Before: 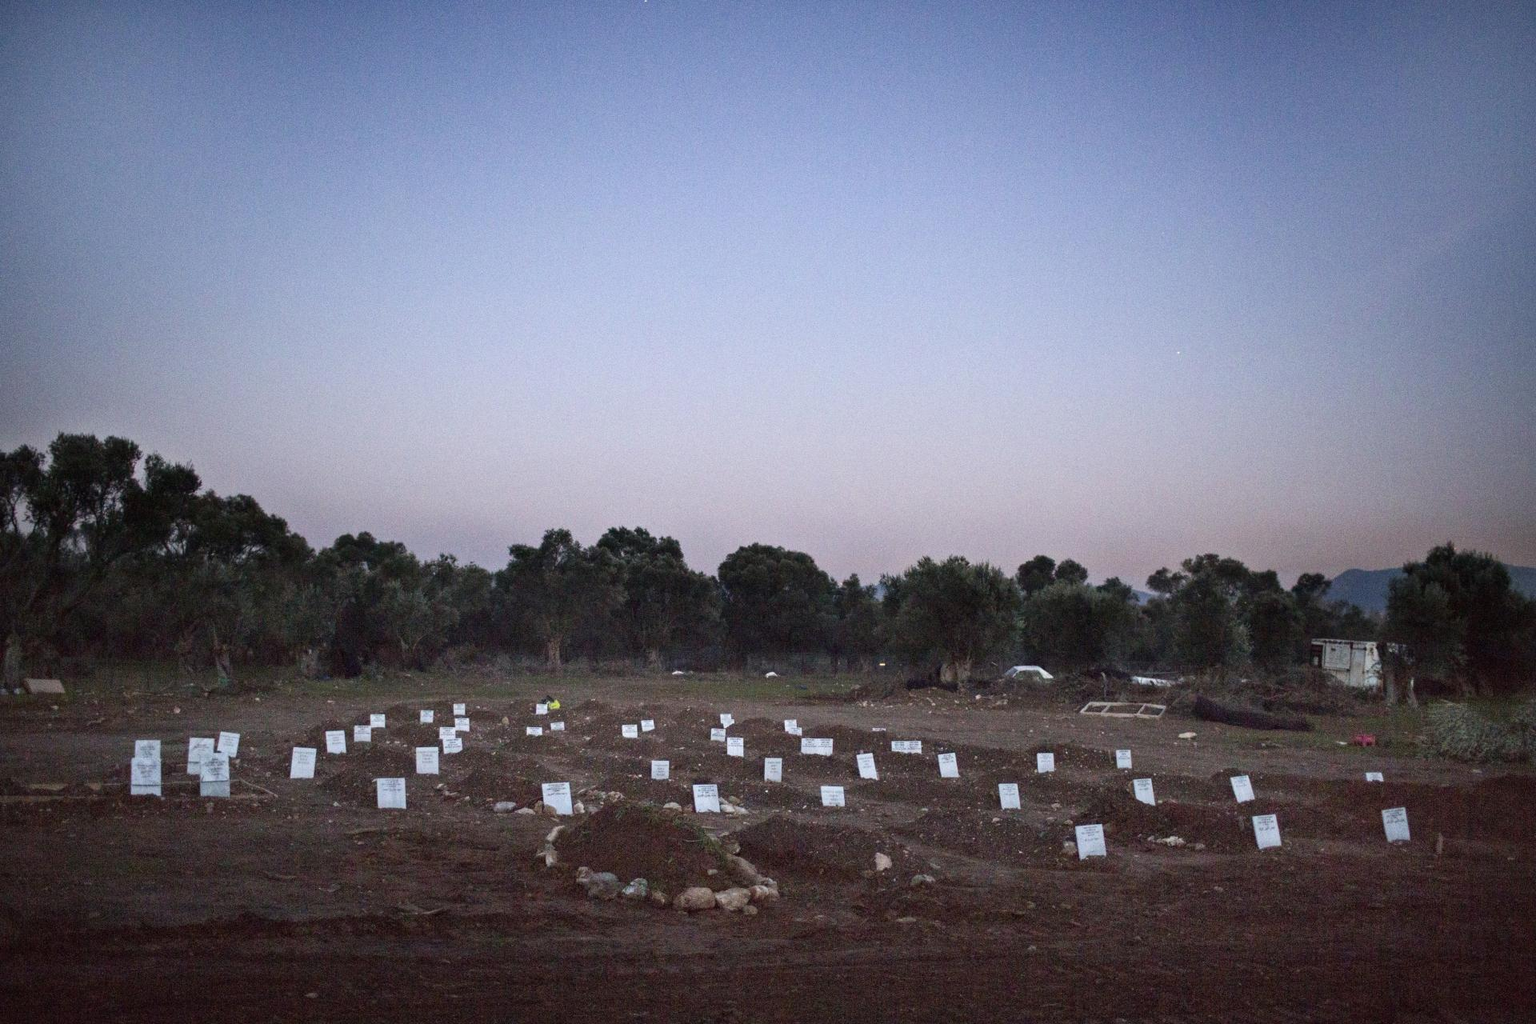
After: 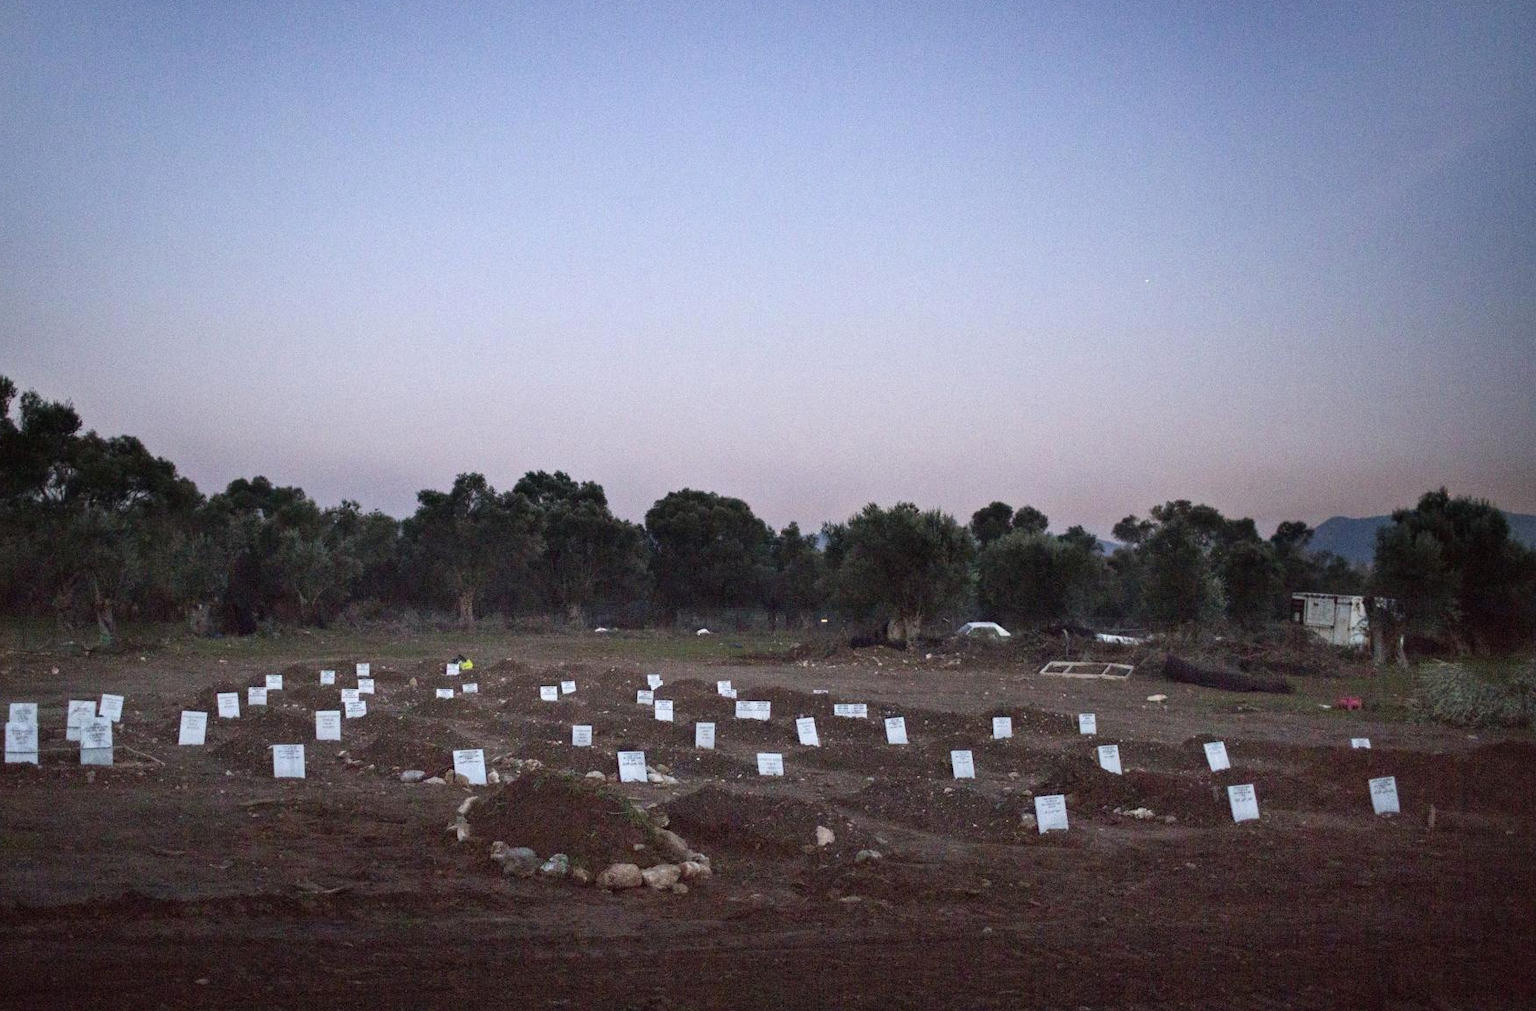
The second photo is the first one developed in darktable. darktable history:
levels: mode automatic, levels [0, 0.492, 0.984]
crop and rotate: left 8.281%, top 9.301%
